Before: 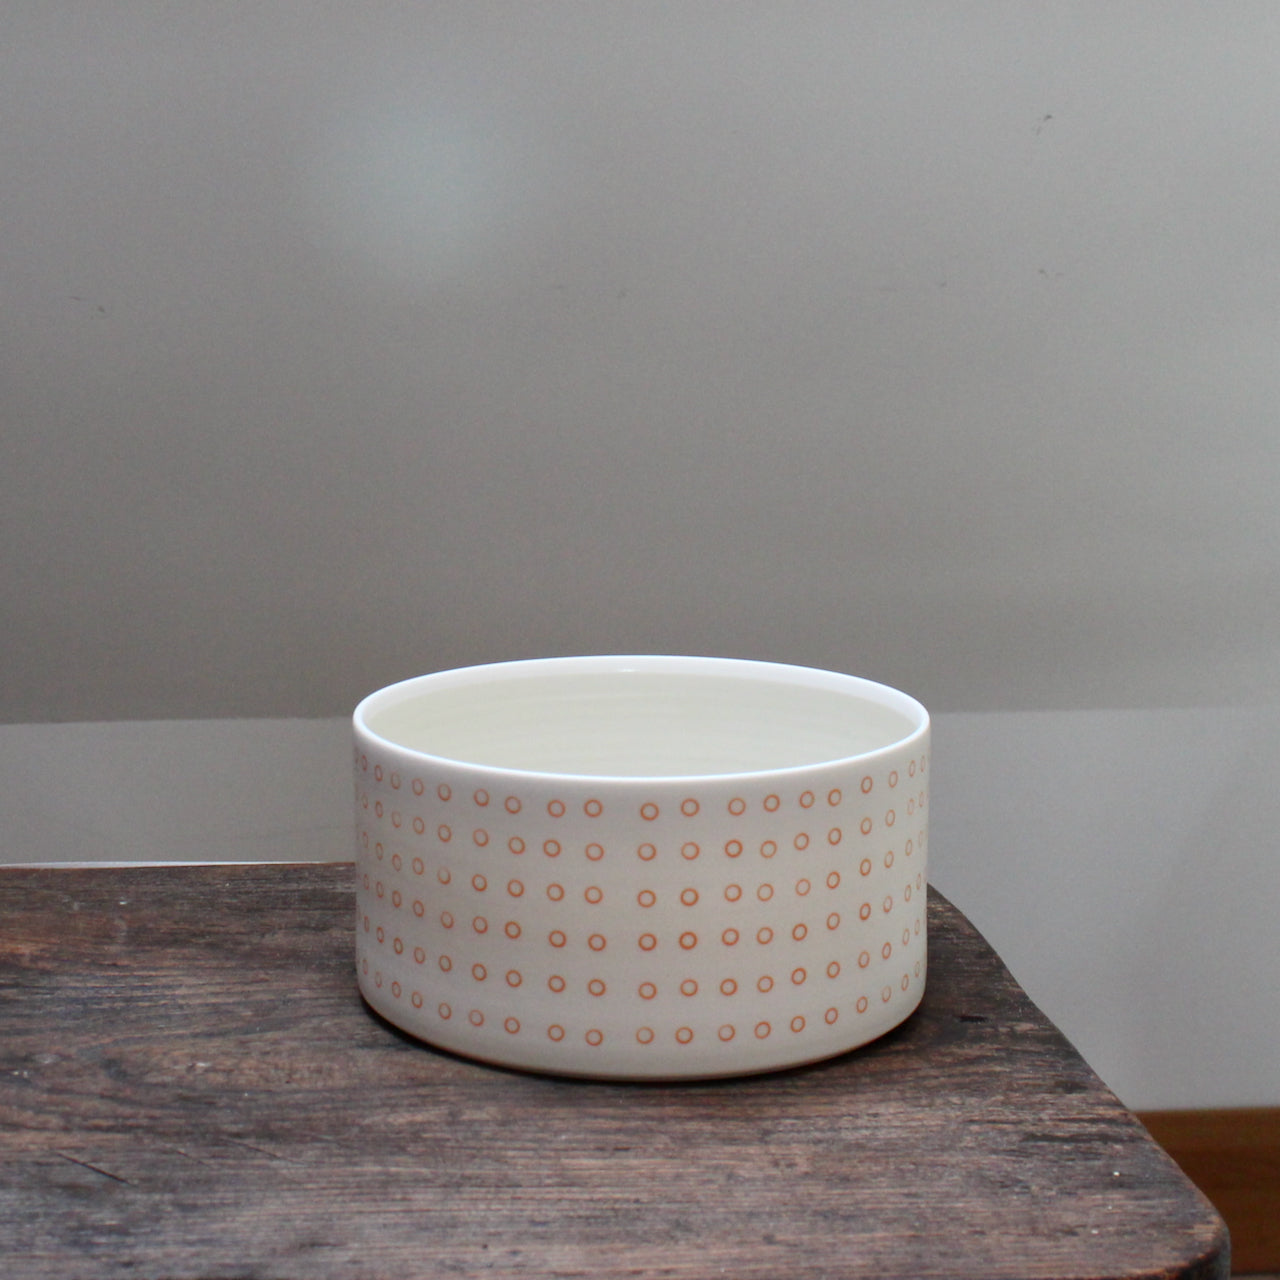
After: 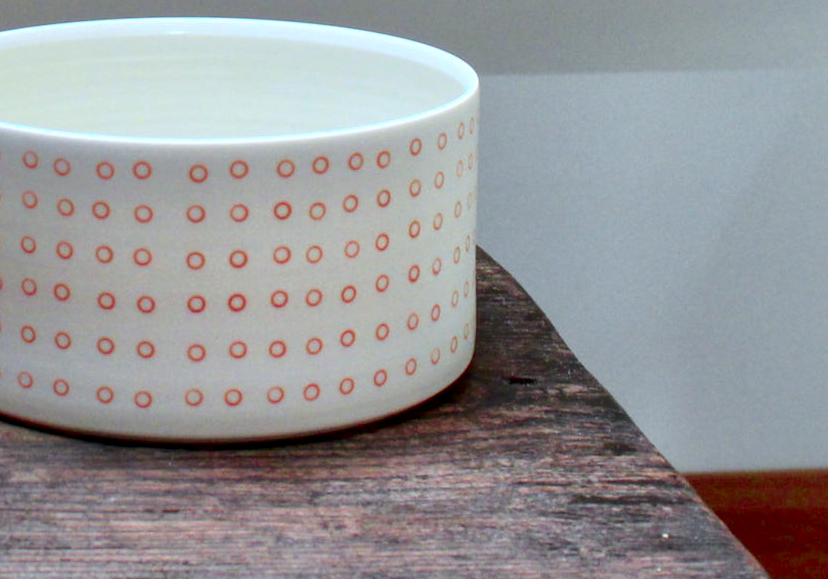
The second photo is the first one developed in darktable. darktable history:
crop and rotate: left 35.245%, top 49.898%, bottom 4.817%
shadows and highlights: on, module defaults
color correction: highlights a* -3.93, highlights b* -10.91
local contrast: highlights 40%, shadows 59%, detail 136%, midtone range 0.518
color zones: curves: ch1 [(0.239, 0.552) (0.75, 0.5)]; ch2 [(0.25, 0.462) (0.749, 0.457)]
color calibration: output R [0.972, 0.068, -0.094, 0], output G [-0.178, 1.216, -0.086, 0], output B [0.095, -0.136, 0.98, 0], illuminant same as pipeline (D50), adaptation none (bypass), x 0.332, y 0.334, temperature 5004.93 K
exposure: exposure 0.204 EV, compensate highlight preservation false
tone curve: curves: ch0 [(0.003, 0.029) (0.037, 0.036) (0.149, 0.117) (0.297, 0.318) (0.422, 0.474) (0.531, 0.6) (0.743, 0.809) (0.877, 0.901) (1, 0.98)]; ch1 [(0, 0) (0.305, 0.325) (0.453, 0.437) (0.482, 0.479) (0.501, 0.5) (0.506, 0.503) (0.567, 0.572) (0.605, 0.608) (0.668, 0.69) (1, 1)]; ch2 [(0, 0) (0.313, 0.306) (0.4, 0.399) (0.45, 0.48) (0.499, 0.502) (0.512, 0.523) (0.57, 0.595) (0.653, 0.662) (1, 1)], color space Lab, independent channels, preserve colors none
